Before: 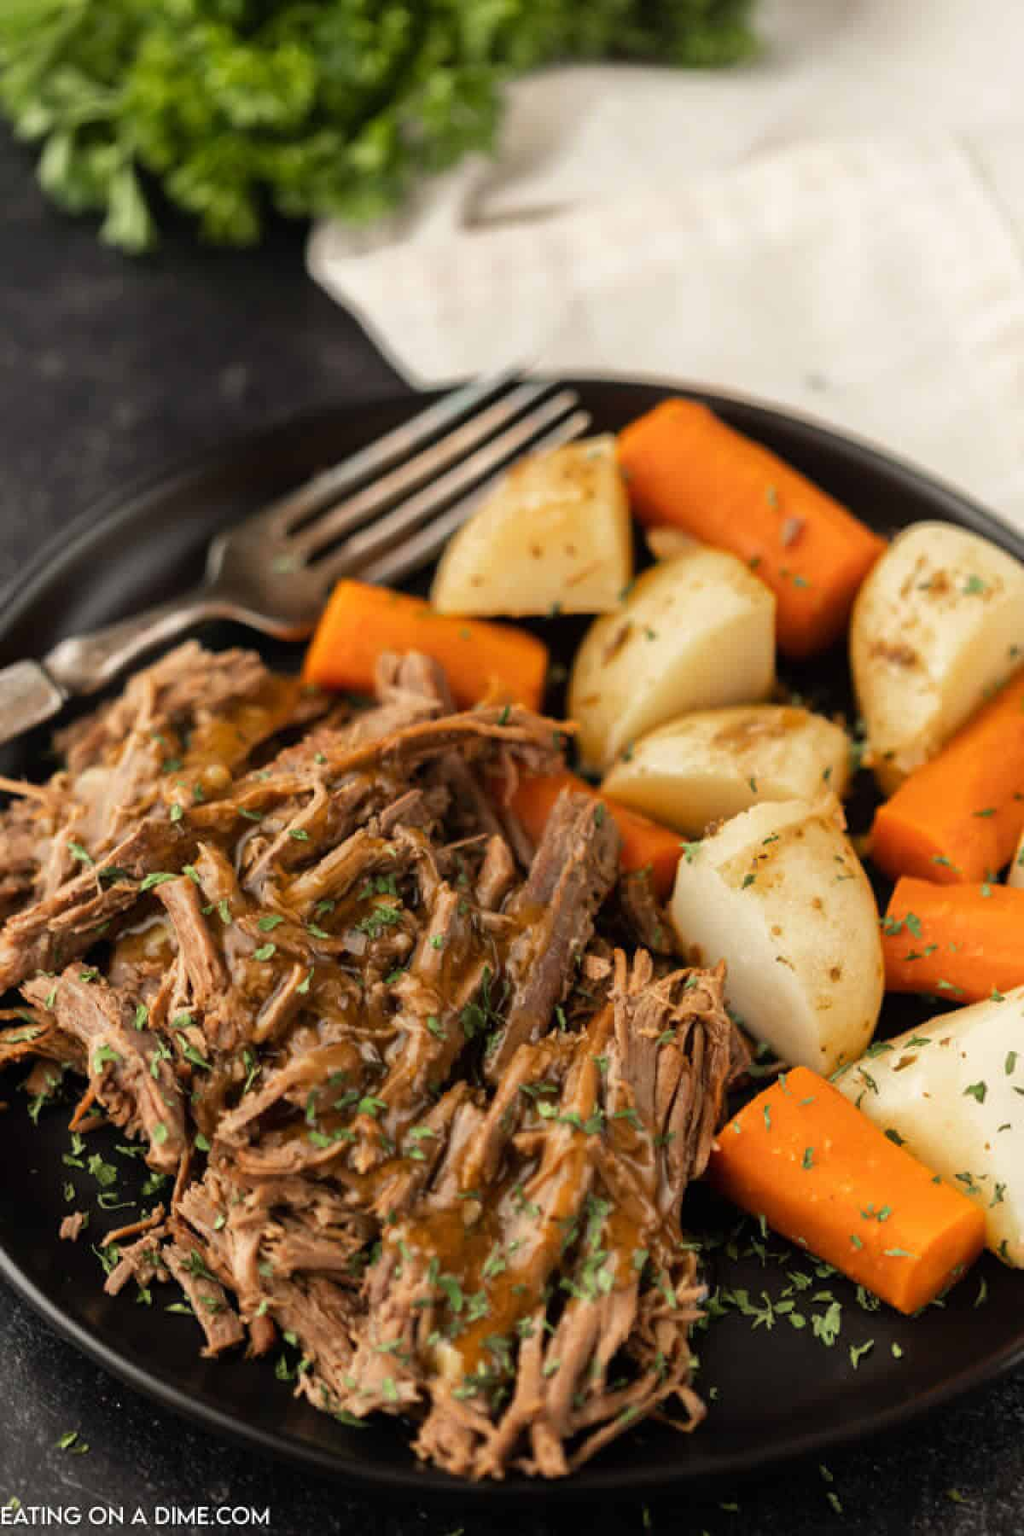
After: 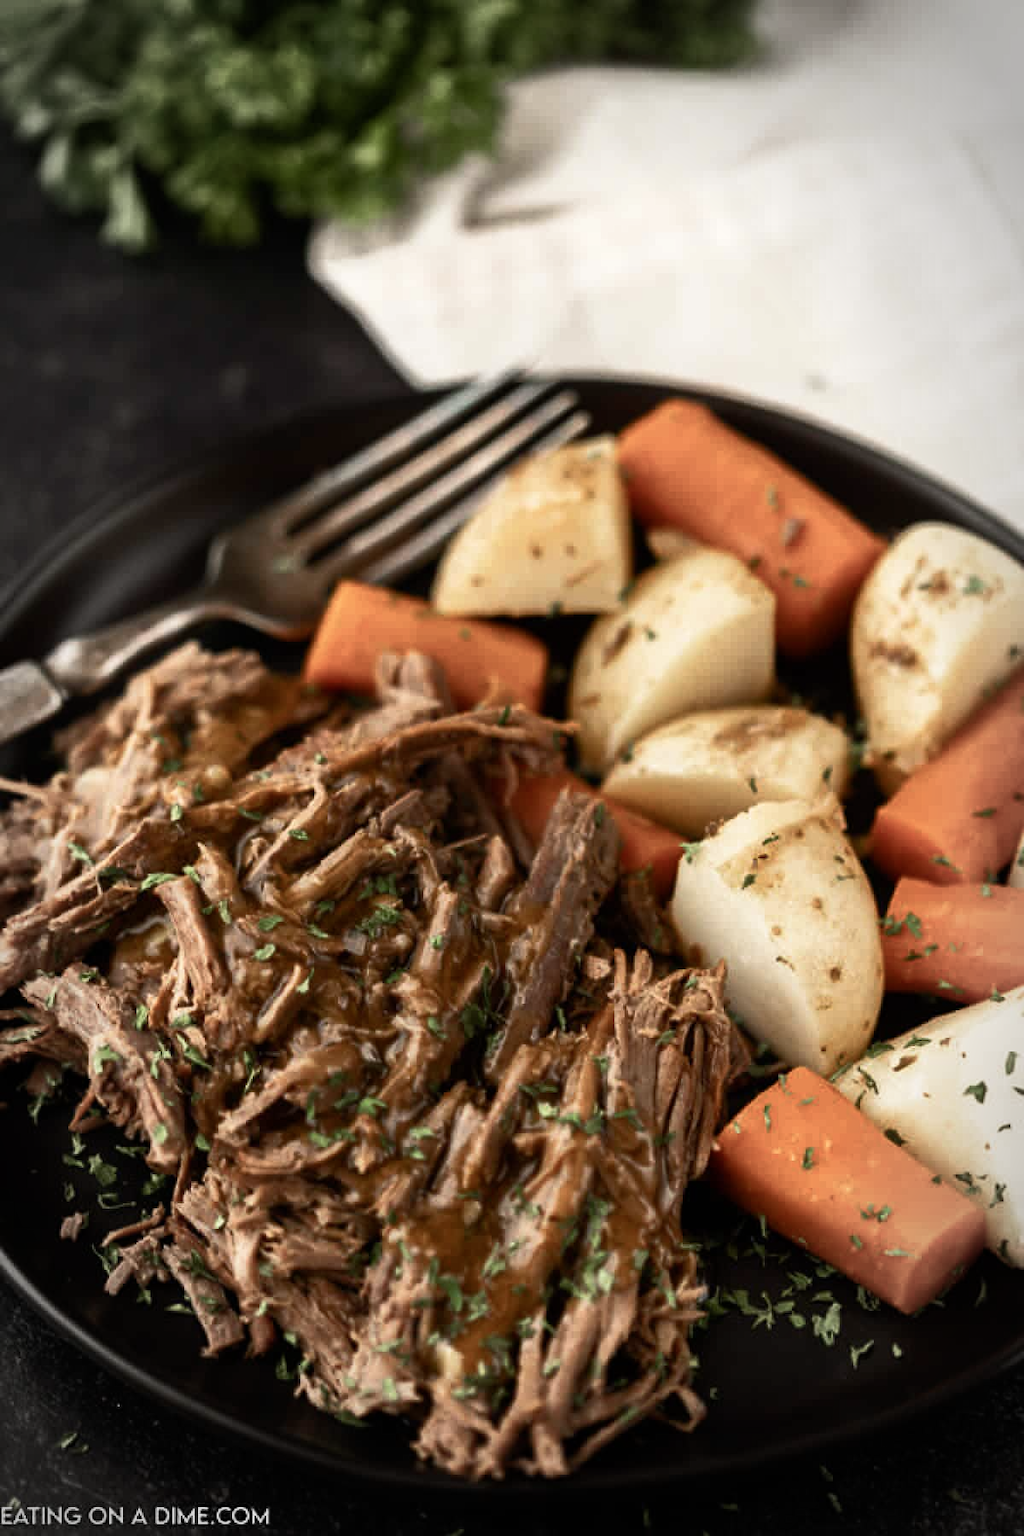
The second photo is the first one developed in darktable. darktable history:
tone curve: curves: ch0 [(0, 0) (0.003, 0.003) (0.011, 0.012) (0.025, 0.026) (0.044, 0.047) (0.069, 0.073) (0.1, 0.105) (0.136, 0.143) (0.177, 0.187) (0.224, 0.237) (0.277, 0.293) (0.335, 0.354) (0.399, 0.422) (0.468, 0.495) (0.543, 0.574) (0.623, 0.659) (0.709, 0.749) (0.801, 0.846) (0.898, 0.932) (1, 1)], preserve colors none
vignetting: automatic ratio true
color balance rgb: perceptual saturation grading › highlights -31.88%, perceptual saturation grading › mid-tones 5.8%, perceptual saturation grading › shadows 18.12%, perceptual brilliance grading › highlights 3.62%, perceptual brilliance grading › mid-tones -18.12%, perceptual brilliance grading › shadows -41.3%
